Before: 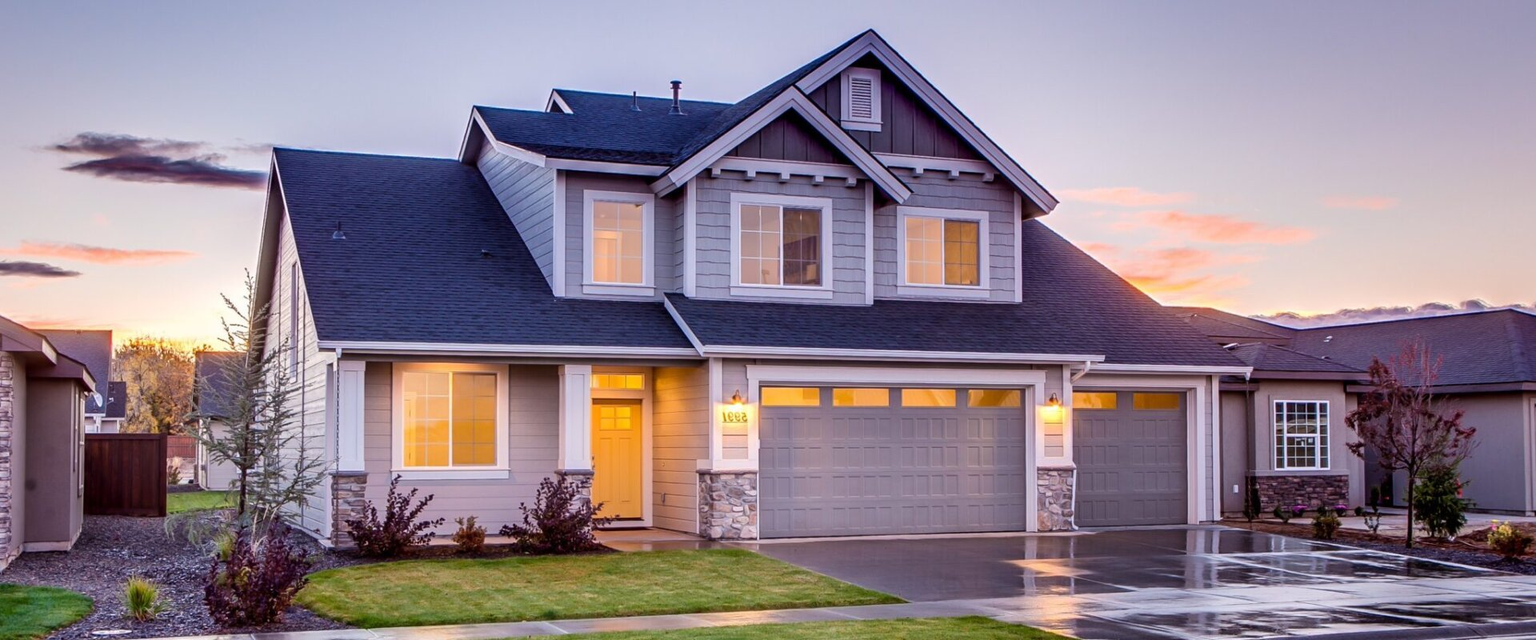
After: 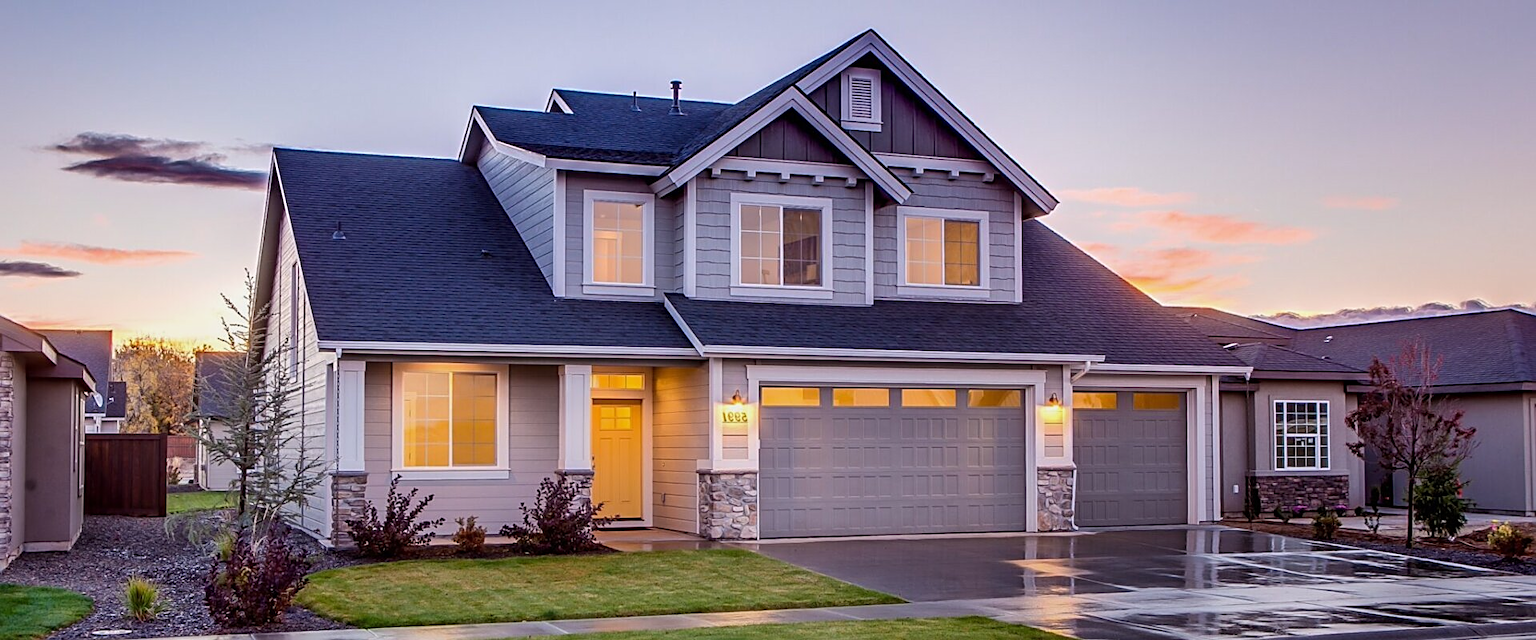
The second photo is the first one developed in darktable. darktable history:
graduated density: rotation -180°, offset 24.95
tone equalizer: on, module defaults
sharpen: on, module defaults
